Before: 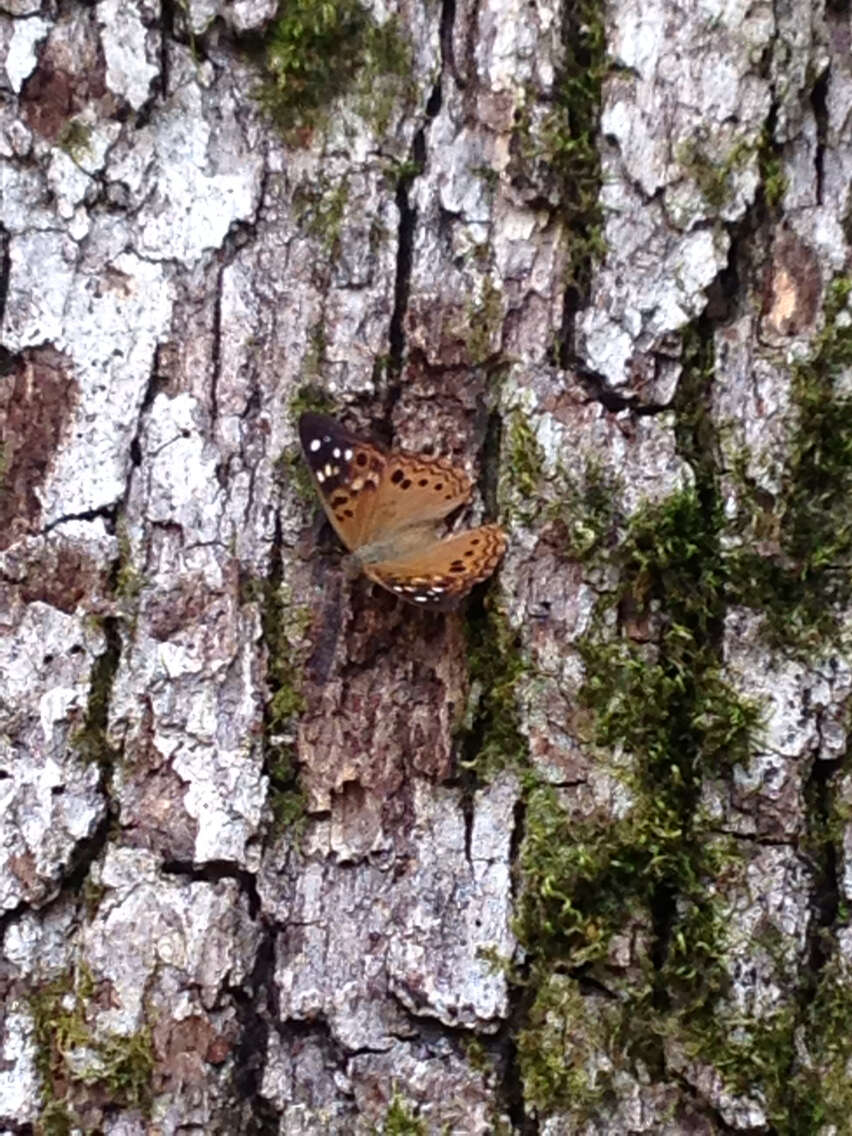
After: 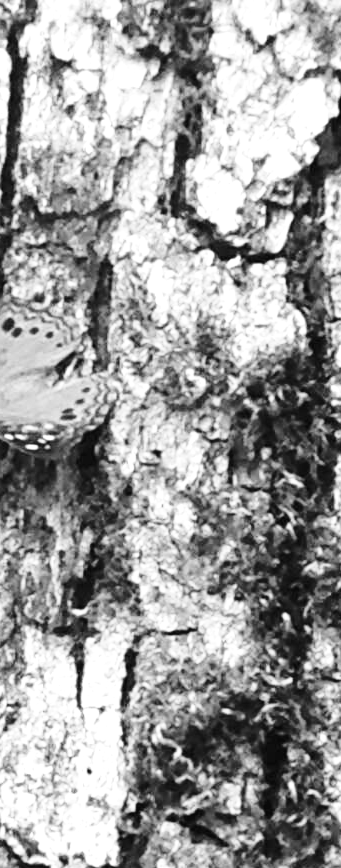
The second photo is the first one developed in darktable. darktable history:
exposure: black level correction 0, exposure 0.95 EV, compensate exposure bias true, compensate highlight preservation false
crop: left 45.721%, top 13.393%, right 14.118%, bottom 10.01%
base curve: curves: ch0 [(0, 0) (0.028, 0.03) (0.121, 0.232) (0.46, 0.748) (0.859, 0.968) (1, 1)], preserve colors none
color balance: lift [1.001, 1.007, 1, 0.993], gamma [1.023, 1.026, 1.01, 0.974], gain [0.964, 1.059, 1.073, 0.927]
monochrome: on, module defaults
